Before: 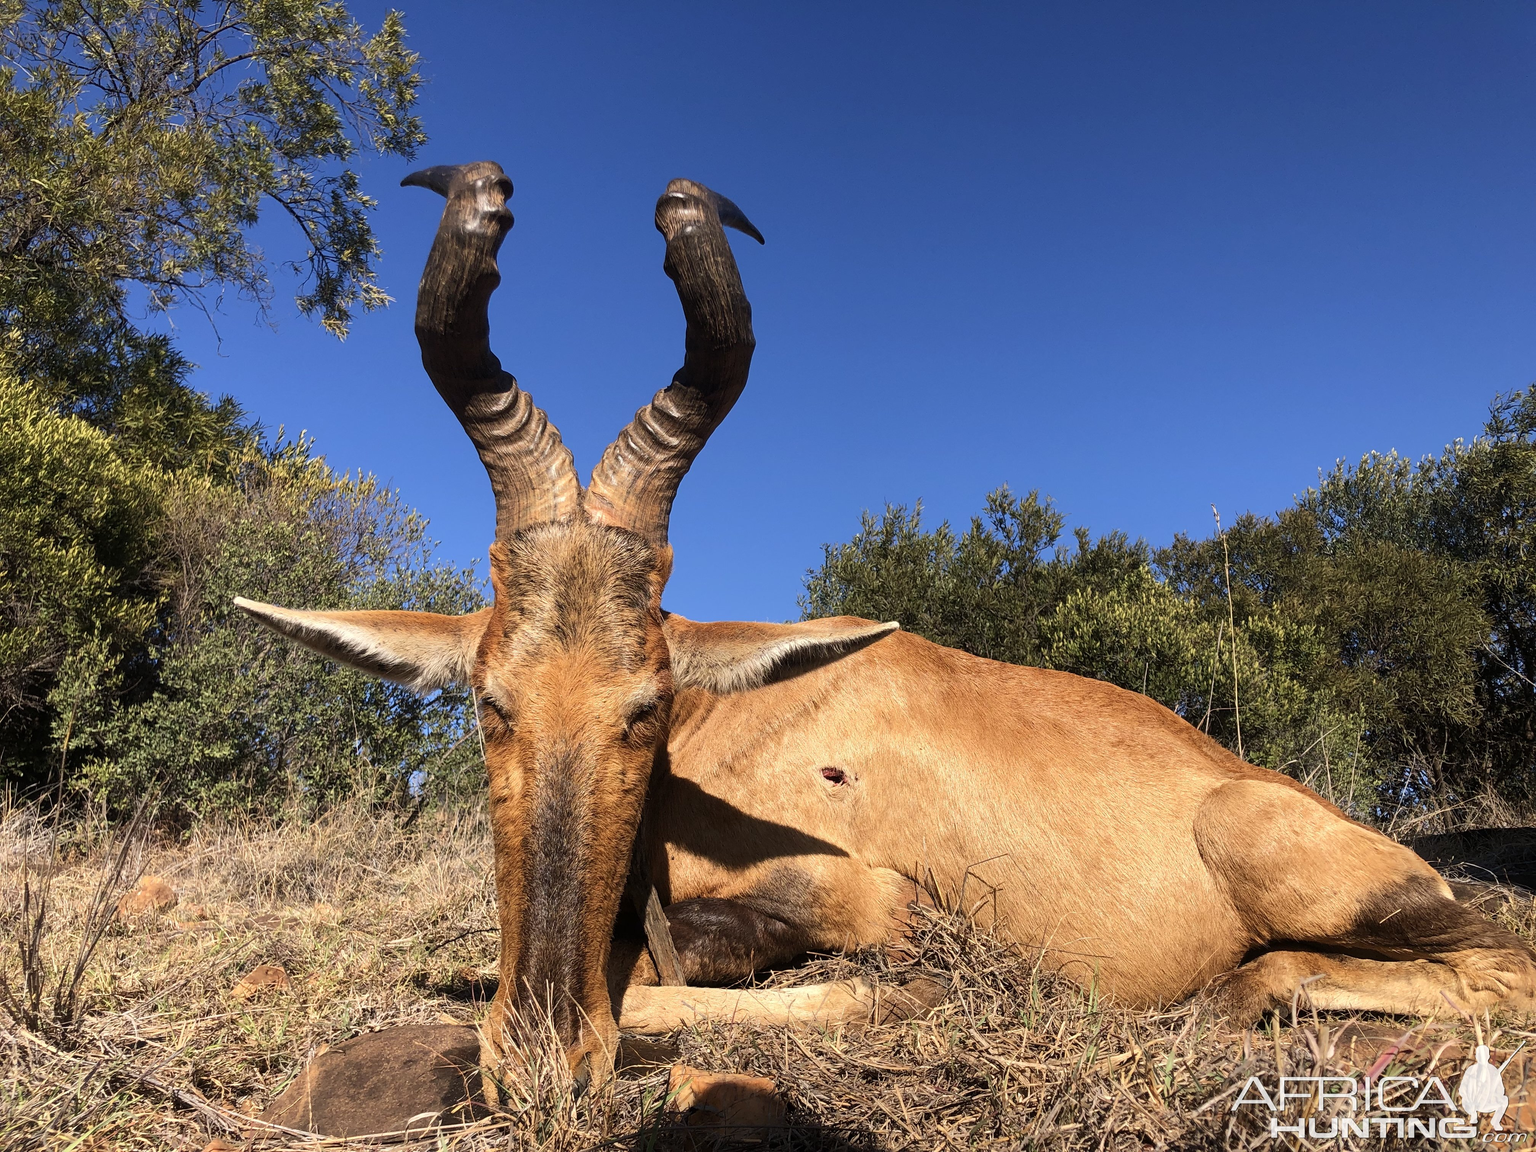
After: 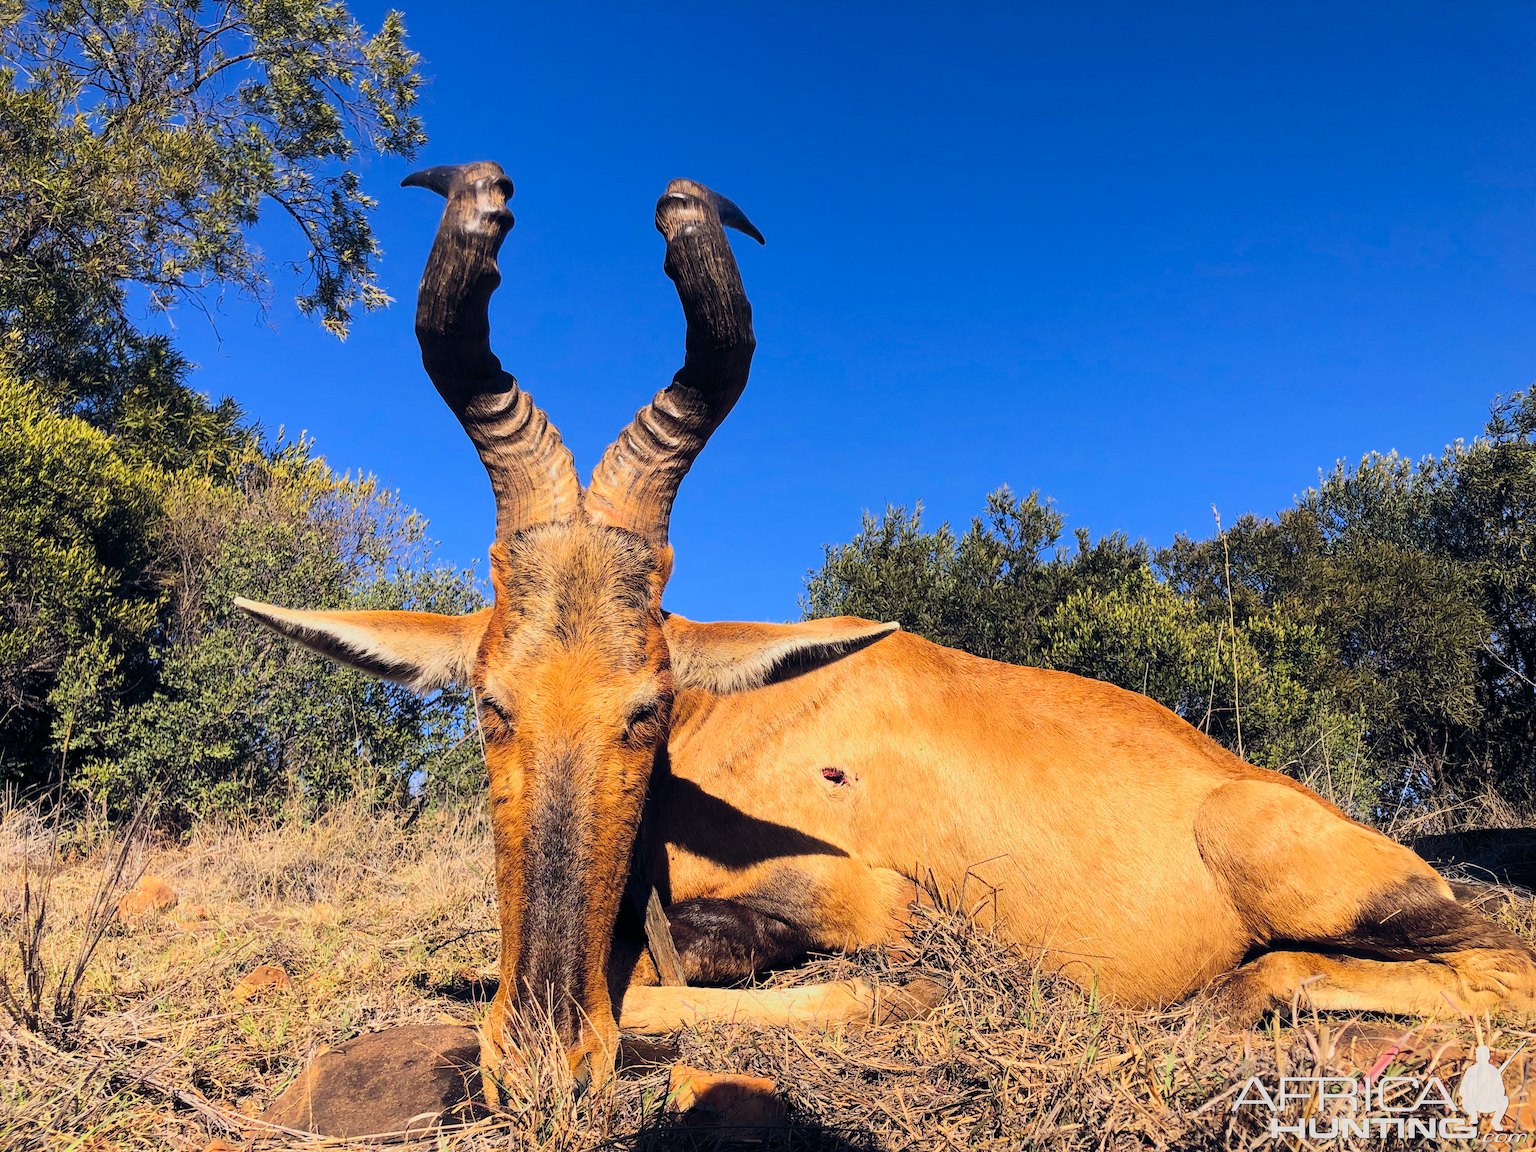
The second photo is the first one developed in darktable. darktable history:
filmic rgb: black relative exposure -7.15 EV, white relative exposure 5.36 EV, hardness 3.02, color science v6 (2022)
color balance rgb: global offset › chroma 0.139%, global offset › hue 253.66°, perceptual saturation grading › global saturation 29.46%
contrast brightness saturation: contrast 0.199, brightness 0.166, saturation 0.225
